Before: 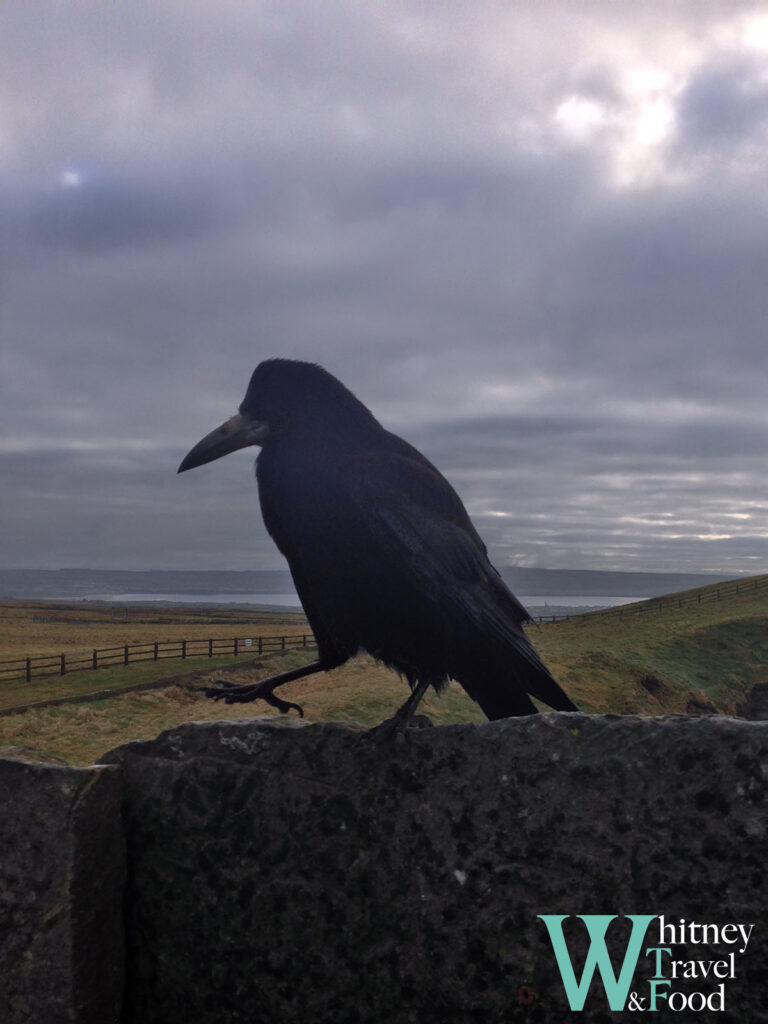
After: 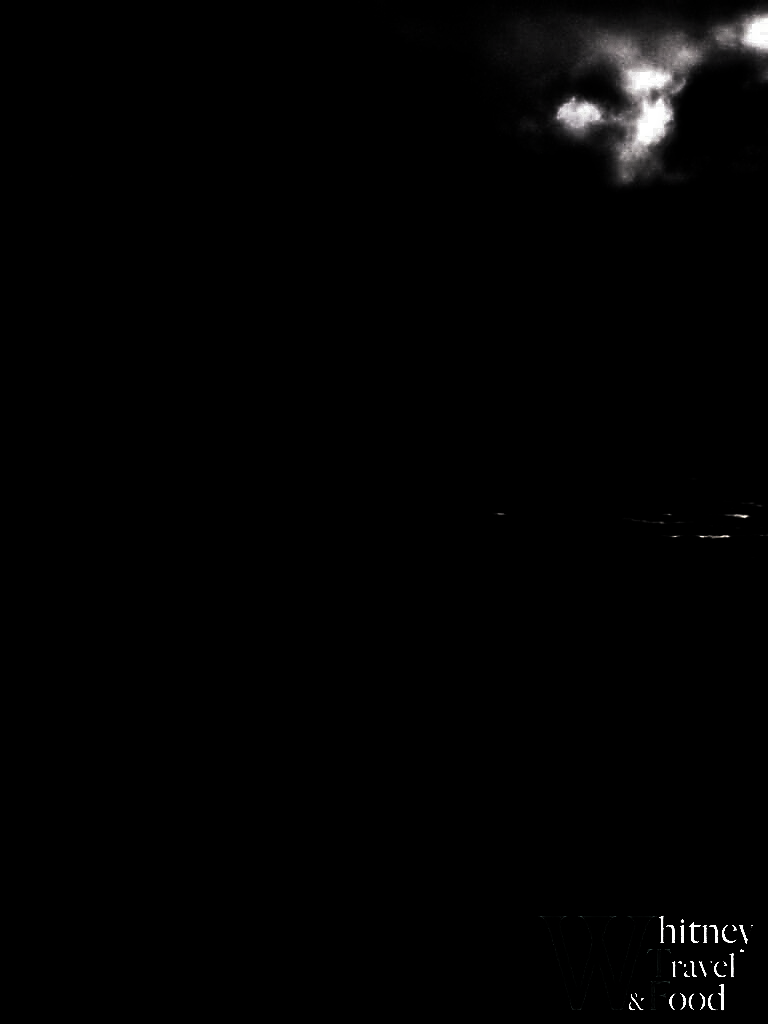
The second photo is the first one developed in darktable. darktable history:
sharpen: on, module defaults
contrast equalizer: octaves 7, y [[0.5, 0.486, 0.447, 0.446, 0.489, 0.5], [0.5 ×6], [0.5 ×6], [0 ×6], [0 ×6]], mix 0.216
levels: levels [0.721, 0.937, 0.997]
